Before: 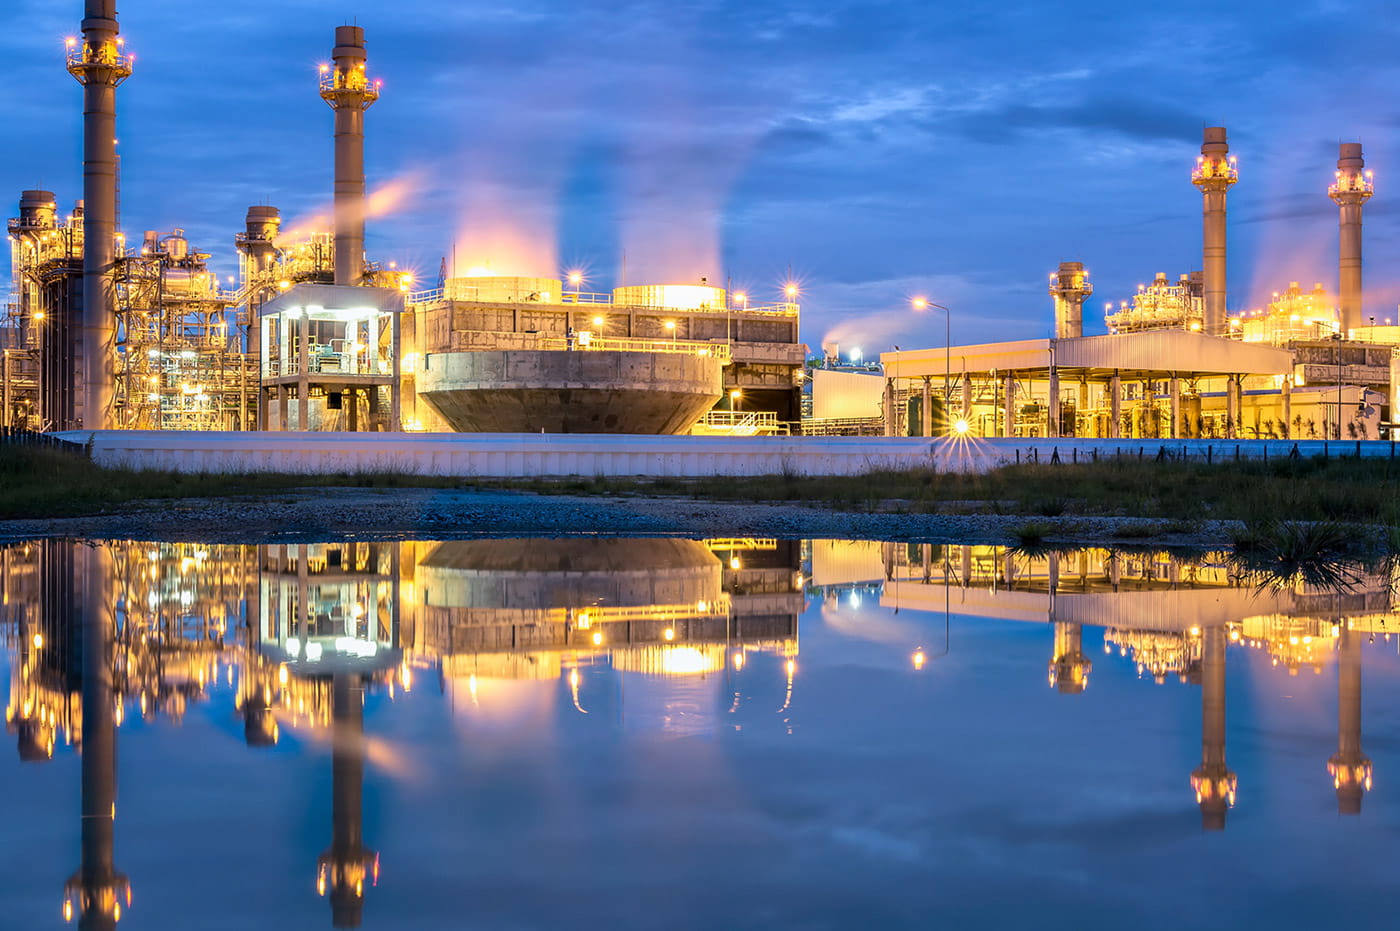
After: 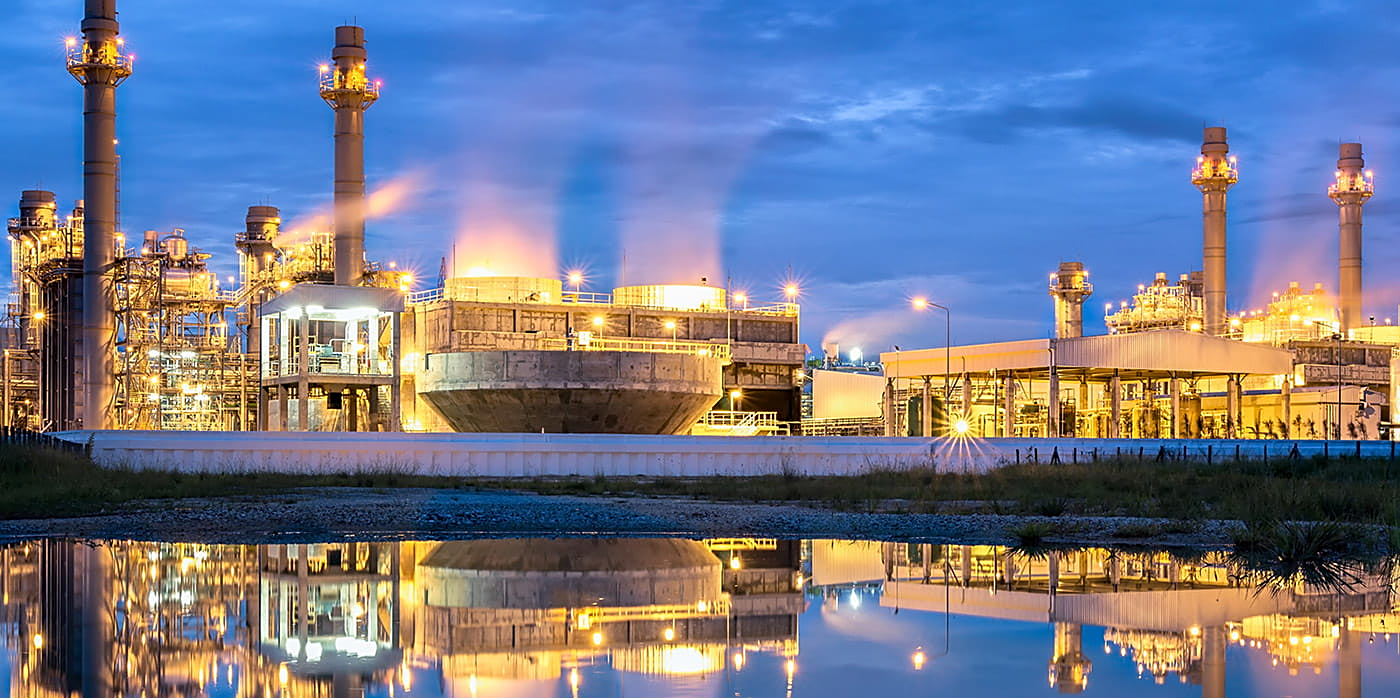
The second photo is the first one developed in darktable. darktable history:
crop: bottom 24.993%
sharpen: amount 0.499
